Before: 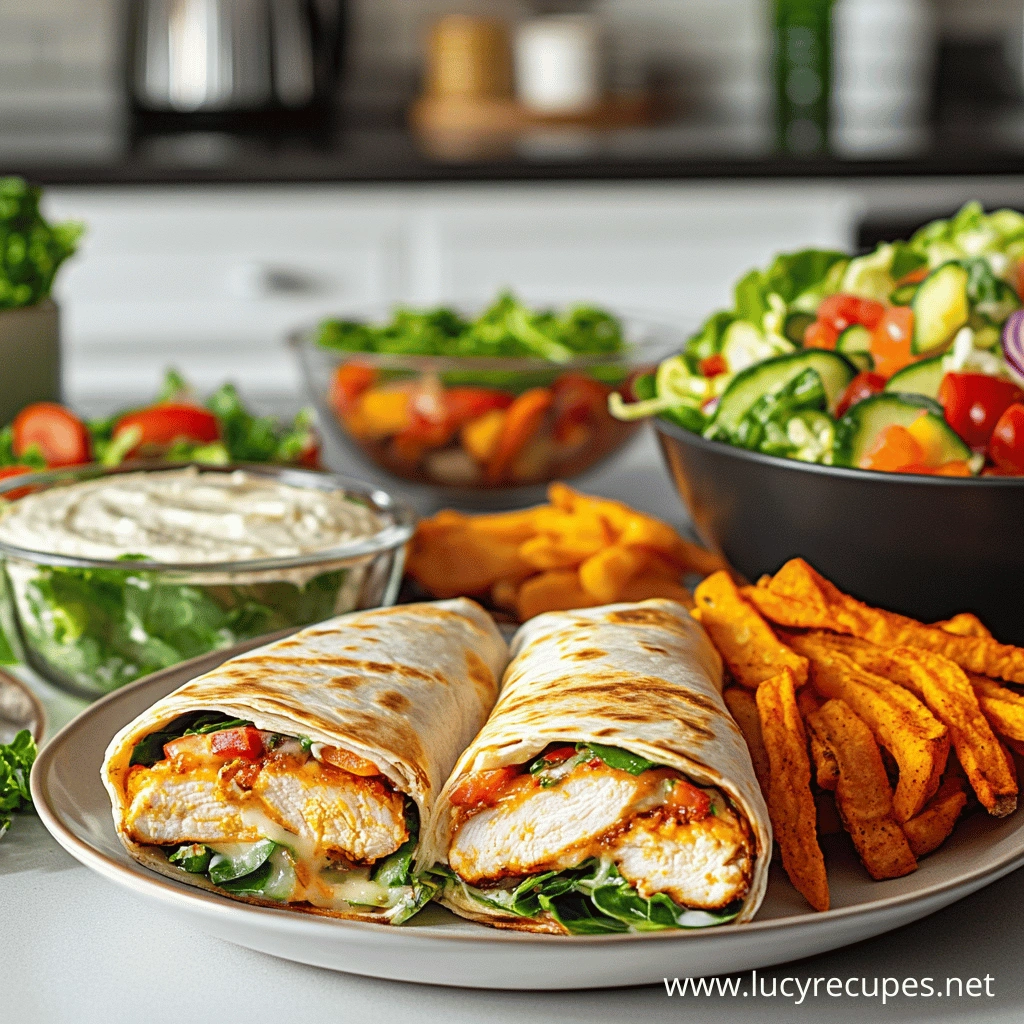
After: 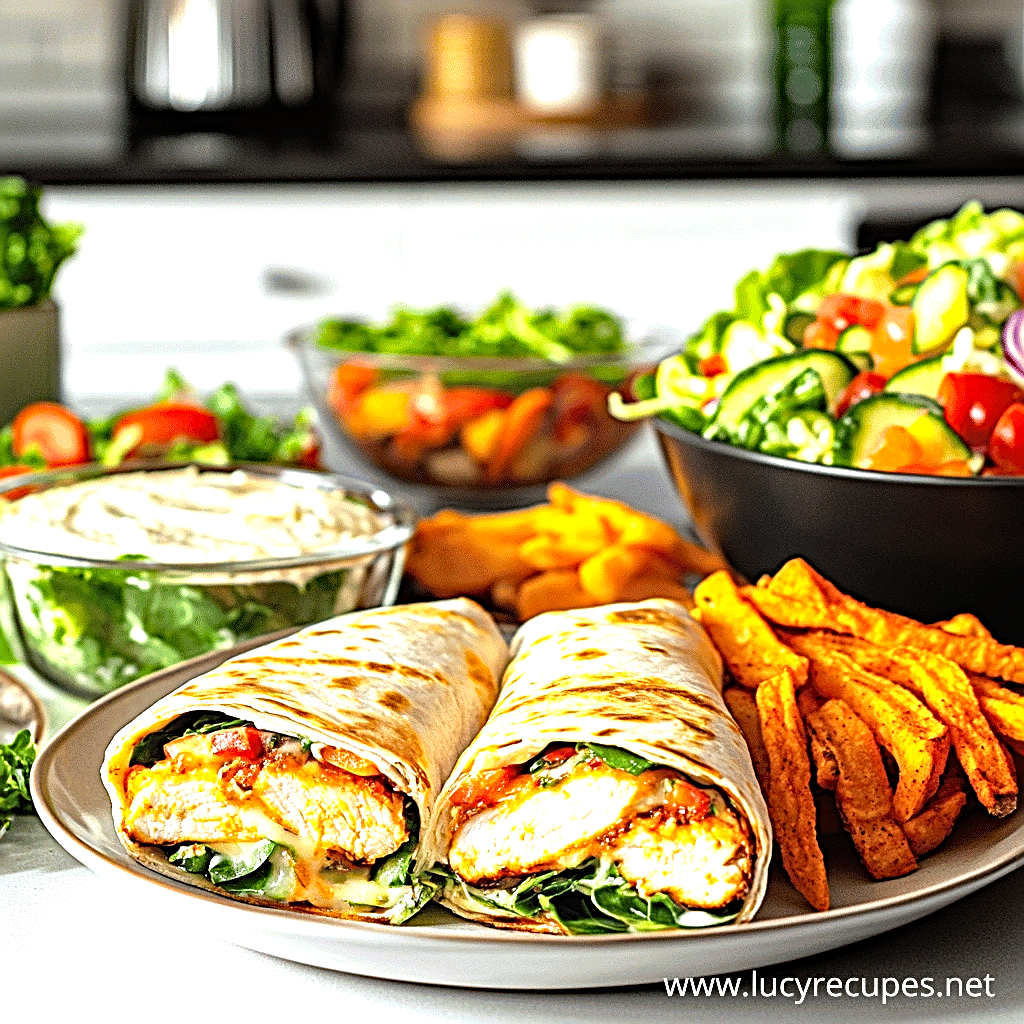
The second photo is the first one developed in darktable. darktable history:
sharpen: radius 3.09
tone equalizer: -8 EV -1.08 EV, -7 EV -1.05 EV, -6 EV -0.837 EV, -5 EV -0.571 EV, -3 EV 0.601 EV, -2 EV 0.892 EV, -1 EV 1.01 EV, +0 EV 1.06 EV
haze removal: strength 0.294, distance 0.25, adaptive false
